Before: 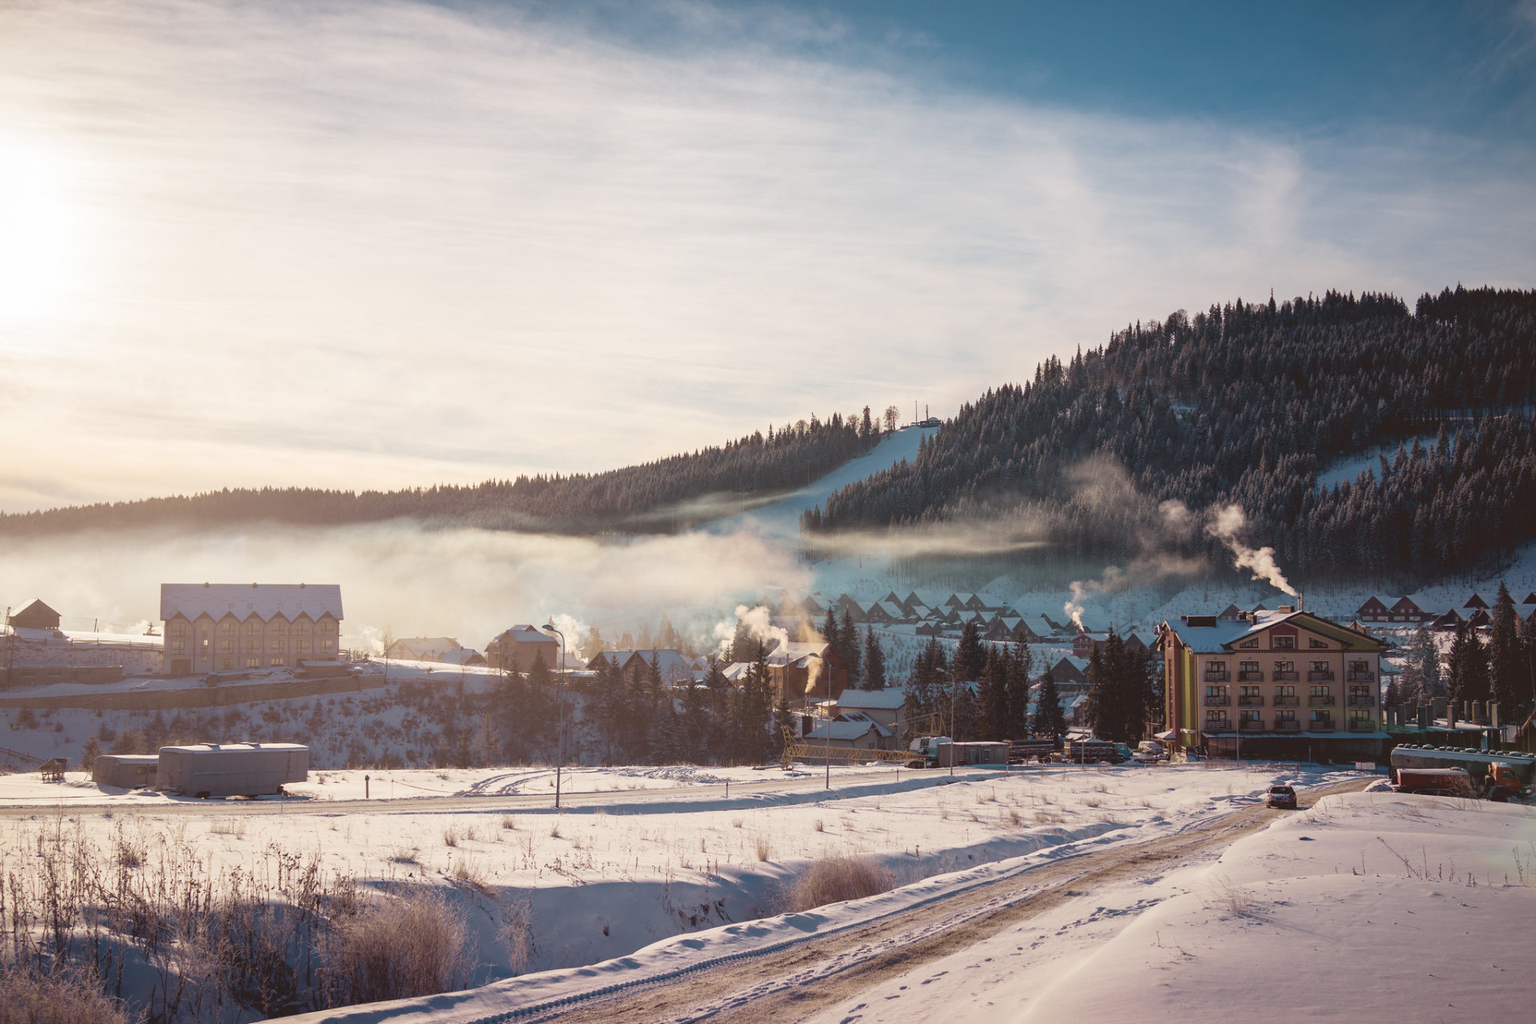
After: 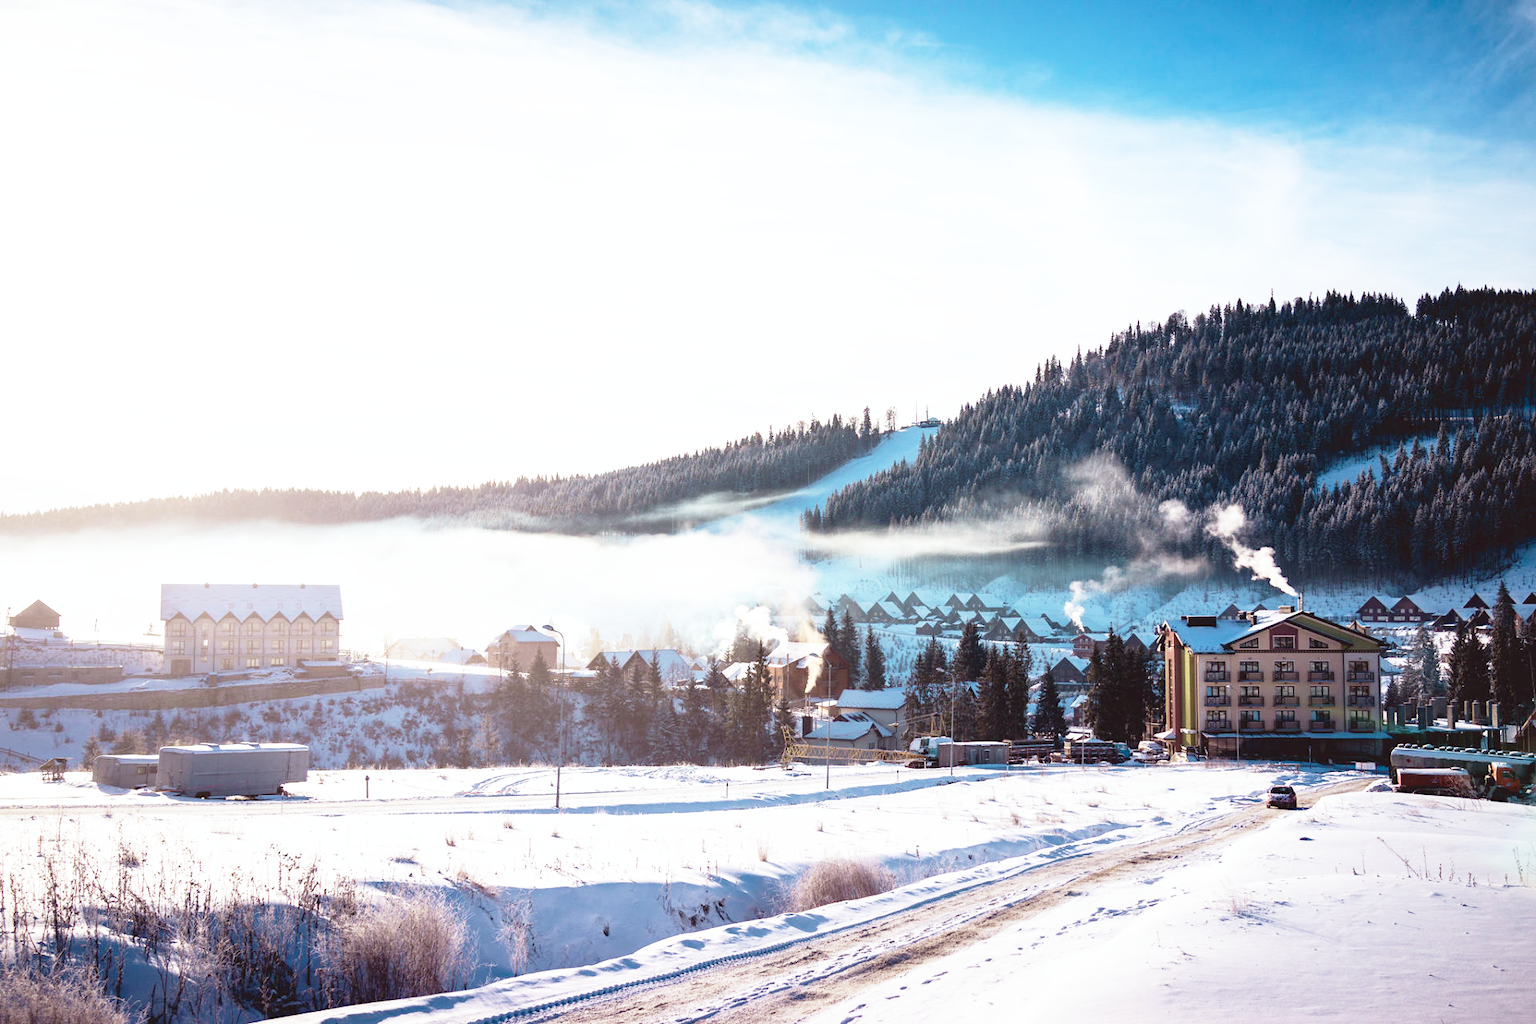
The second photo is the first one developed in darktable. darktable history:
base curve: curves: ch0 [(0, 0) (0.012, 0.01) (0.073, 0.168) (0.31, 0.711) (0.645, 0.957) (1, 1)], preserve colors none
tone equalizer: -8 EV -0.417 EV, -7 EV -0.389 EV, -6 EV -0.333 EV, -5 EV -0.222 EV, -3 EV 0.222 EV, -2 EV 0.333 EV, -1 EV 0.389 EV, +0 EV 0.417 EV, edges refinement/feathering 500, mask exposure compensation -1.57 EV, preserve details no
color calibration: illuminant F (fluorescent), F source F9 (Cool White Deluxe 4150 K) – high CRI, x 0.374, y 0.373, temperature 4158.34 K
